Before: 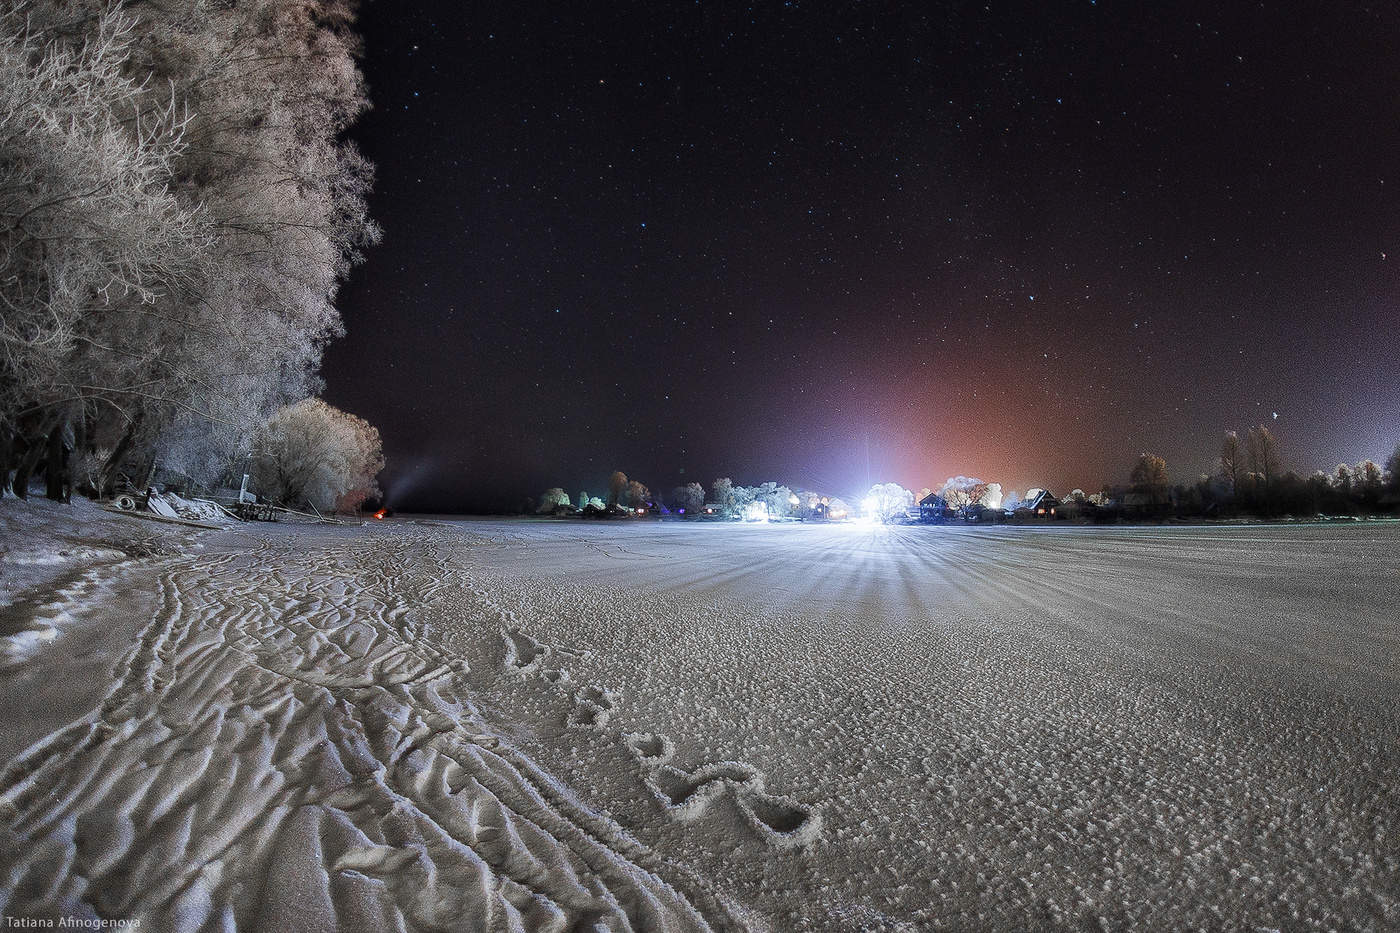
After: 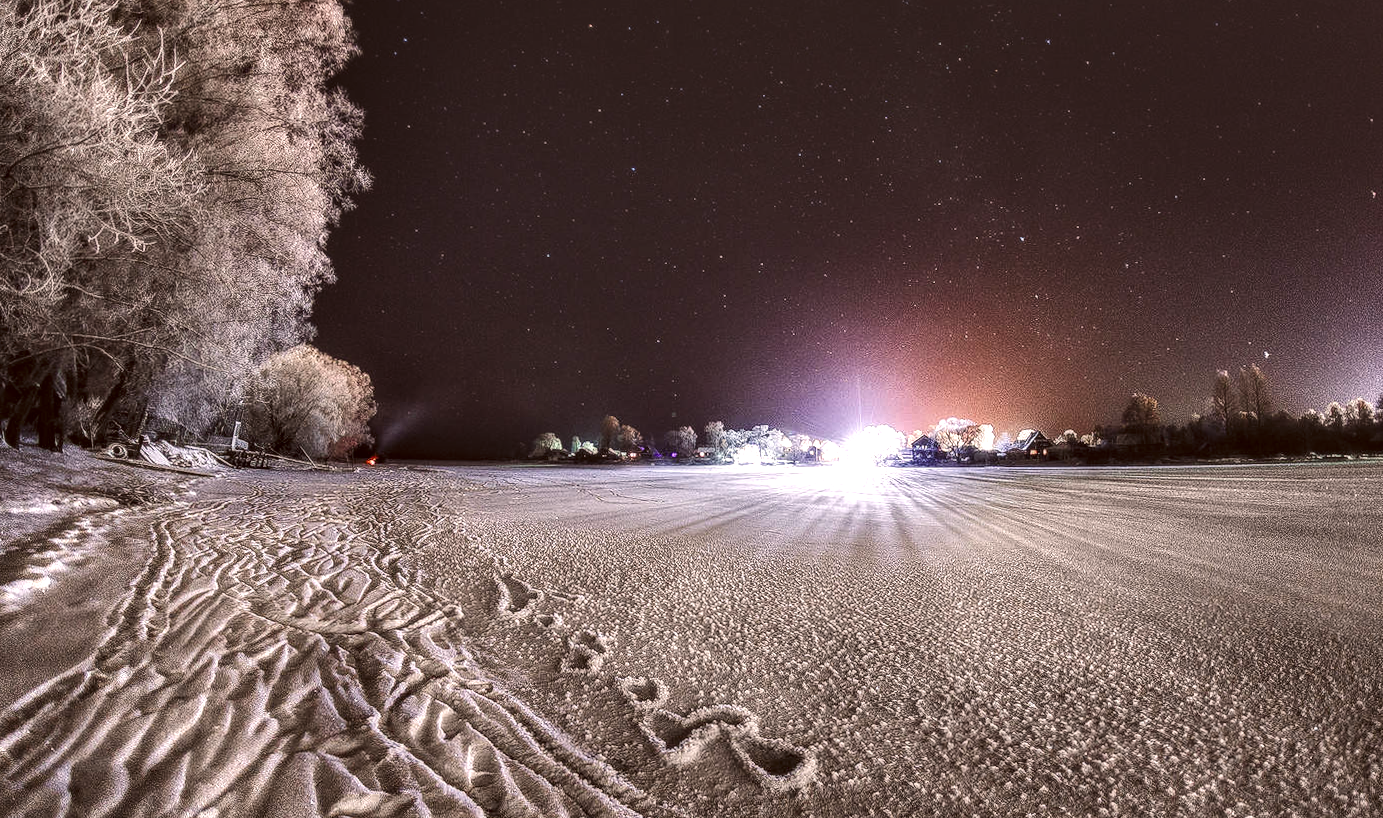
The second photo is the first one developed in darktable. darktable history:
rotate and perspective: rotation -0.45°, automatic cropping original format, crop left 0.008, crop right 0.992, crop top 0.012, crop bottom 0.988
exposure: black level correction -0.023, exposure -0.039 EV, compensate highlight preservation false
color balance rgb: global offset › luminance -0.51%, perceptual saturation grading › global saturation 27.53%, perceptual saturation grading › highlights -25%, perceptual saturation grading › shadows 25%, perceptual brilliance grading › highlights 6.62%, perceptual brilliance grading › mid-tones 17.07%, perceptual brilliance grading › shadows -5.23%
color correction: highlights a* 10.21, highlights b* 9.79, shadows a* 8.61, shadows b* 7.88, saturation 0.8
local contrast: highlights 19%, detail 186%
crop and rotate: top 5.609%, bottom 5.609%
